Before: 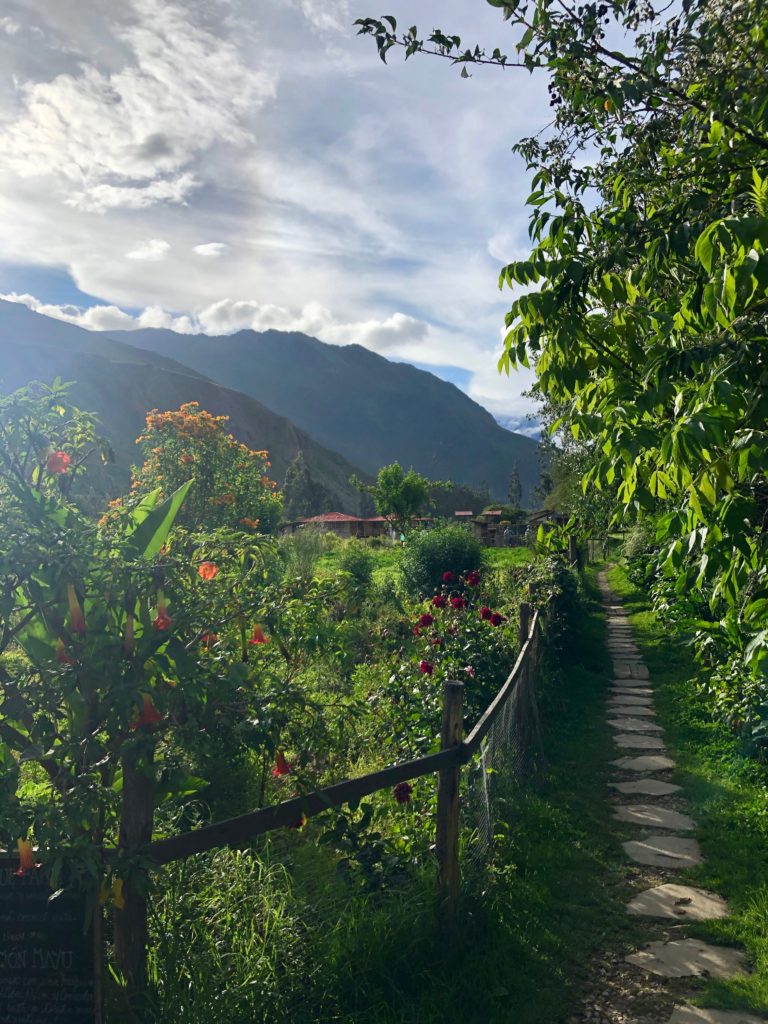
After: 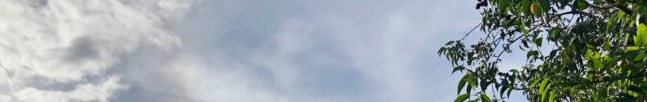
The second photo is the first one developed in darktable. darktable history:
crop and rotate: left 9.644%, top 9.491%, right 6.021%, bottom 80.509%
exposure: exposure -0.177 EV, compensate highlight preservation false
